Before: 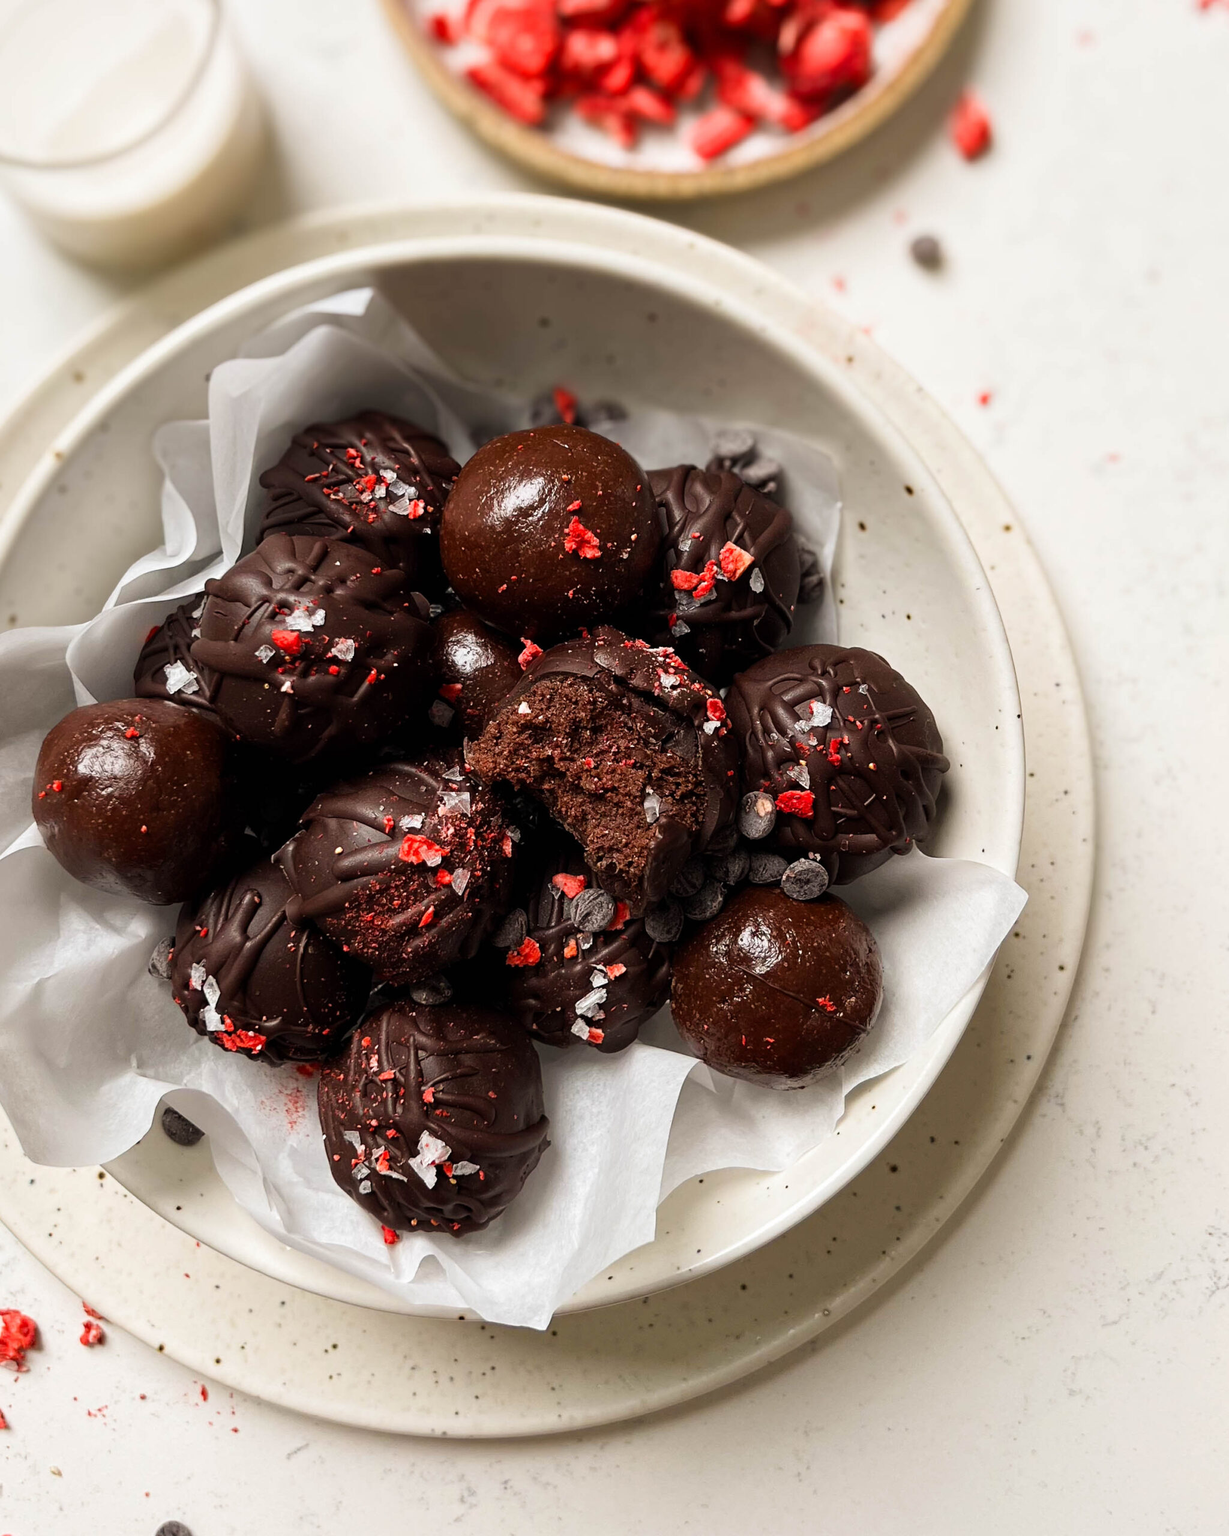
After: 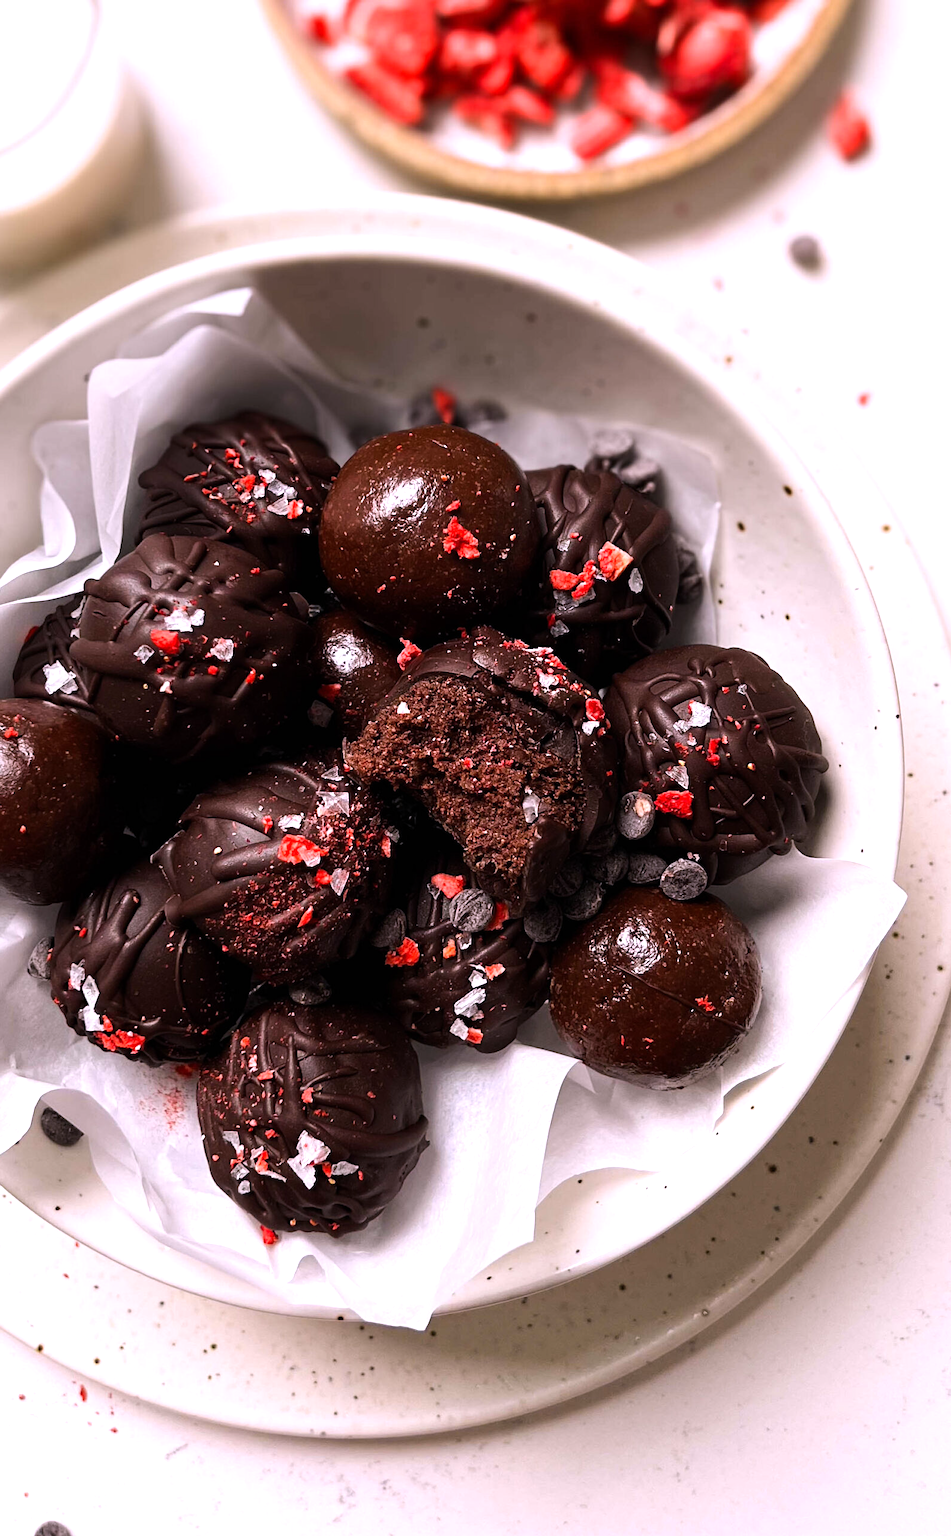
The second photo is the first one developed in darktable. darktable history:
crop: left 9.88%, right 12.664%
tone equalizer: -8 EV -0.417 EV, -7 EV -0.389 EV, -6 EV -0.333 EV, -5 EV -0.222 EV, -3 EV 0.222 EV, -2 EV 0.333 EV, -1 EV 0.389 EV, +0 EV 0.417 EV, edges refinement/feathering 500, mask exposure compensation -1.57 EV, preserve details no
white balance: red 1.066, blue 1.119
